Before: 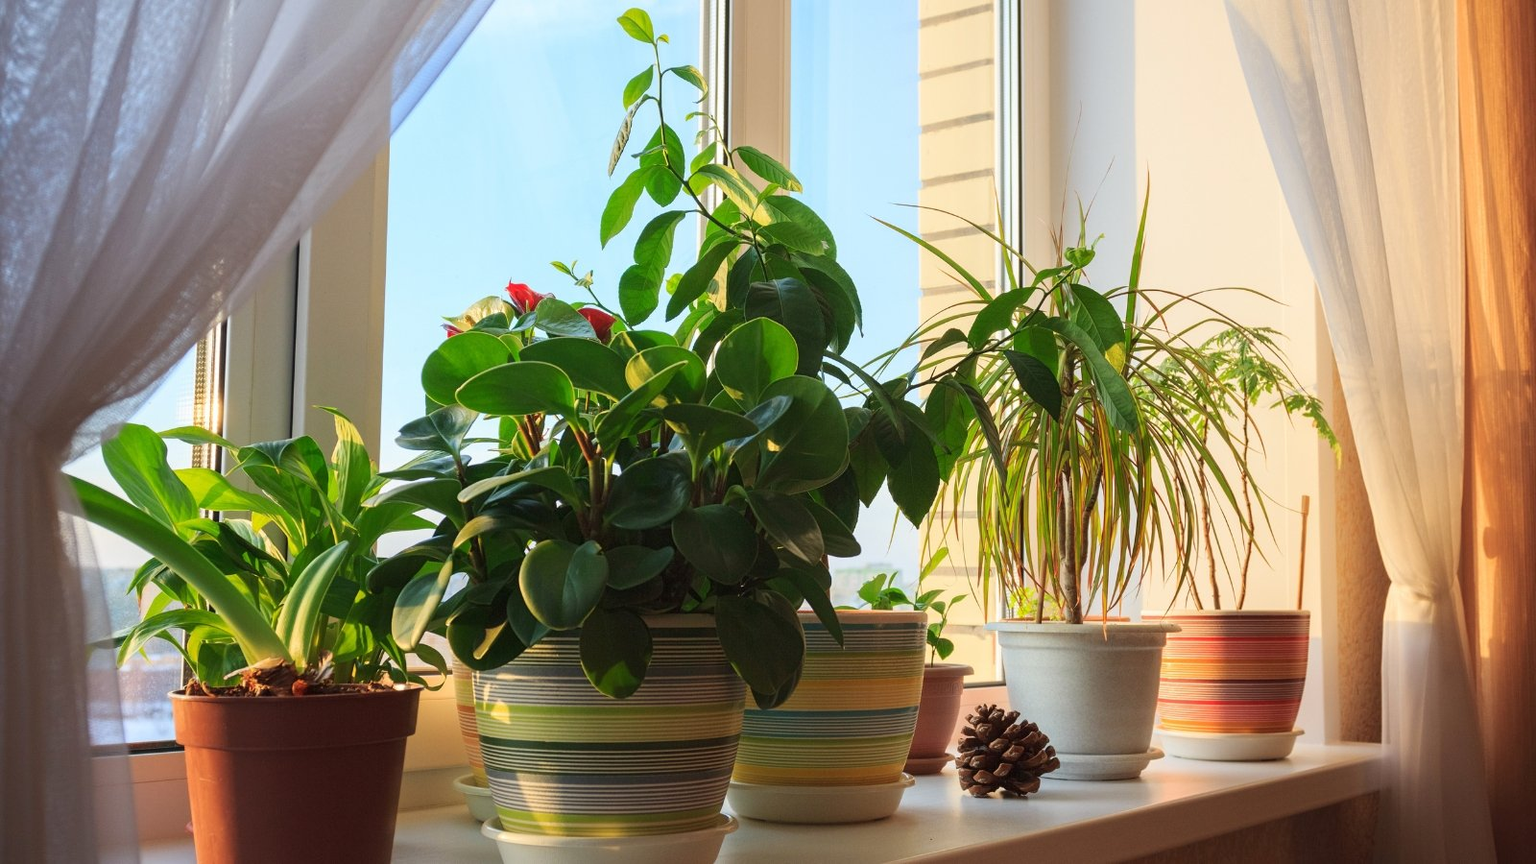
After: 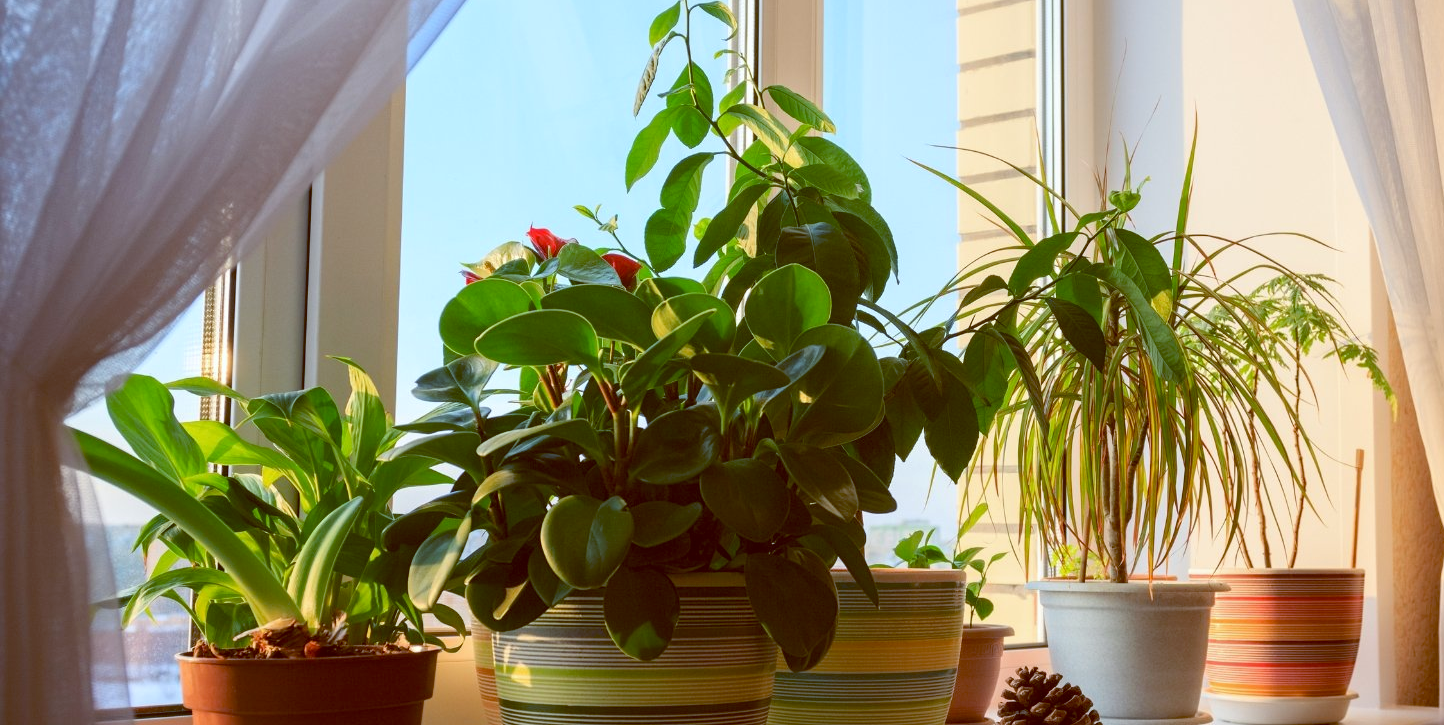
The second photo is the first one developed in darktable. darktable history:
color balance: lift [1, 1.015, 1.004, 0.985], gamma [1, 0.958, 0.971, 1.042], gain [1, 0.956, 0.977, 1.044]
crop: top 7.49%, right 9.717%, bottom 11.943%
